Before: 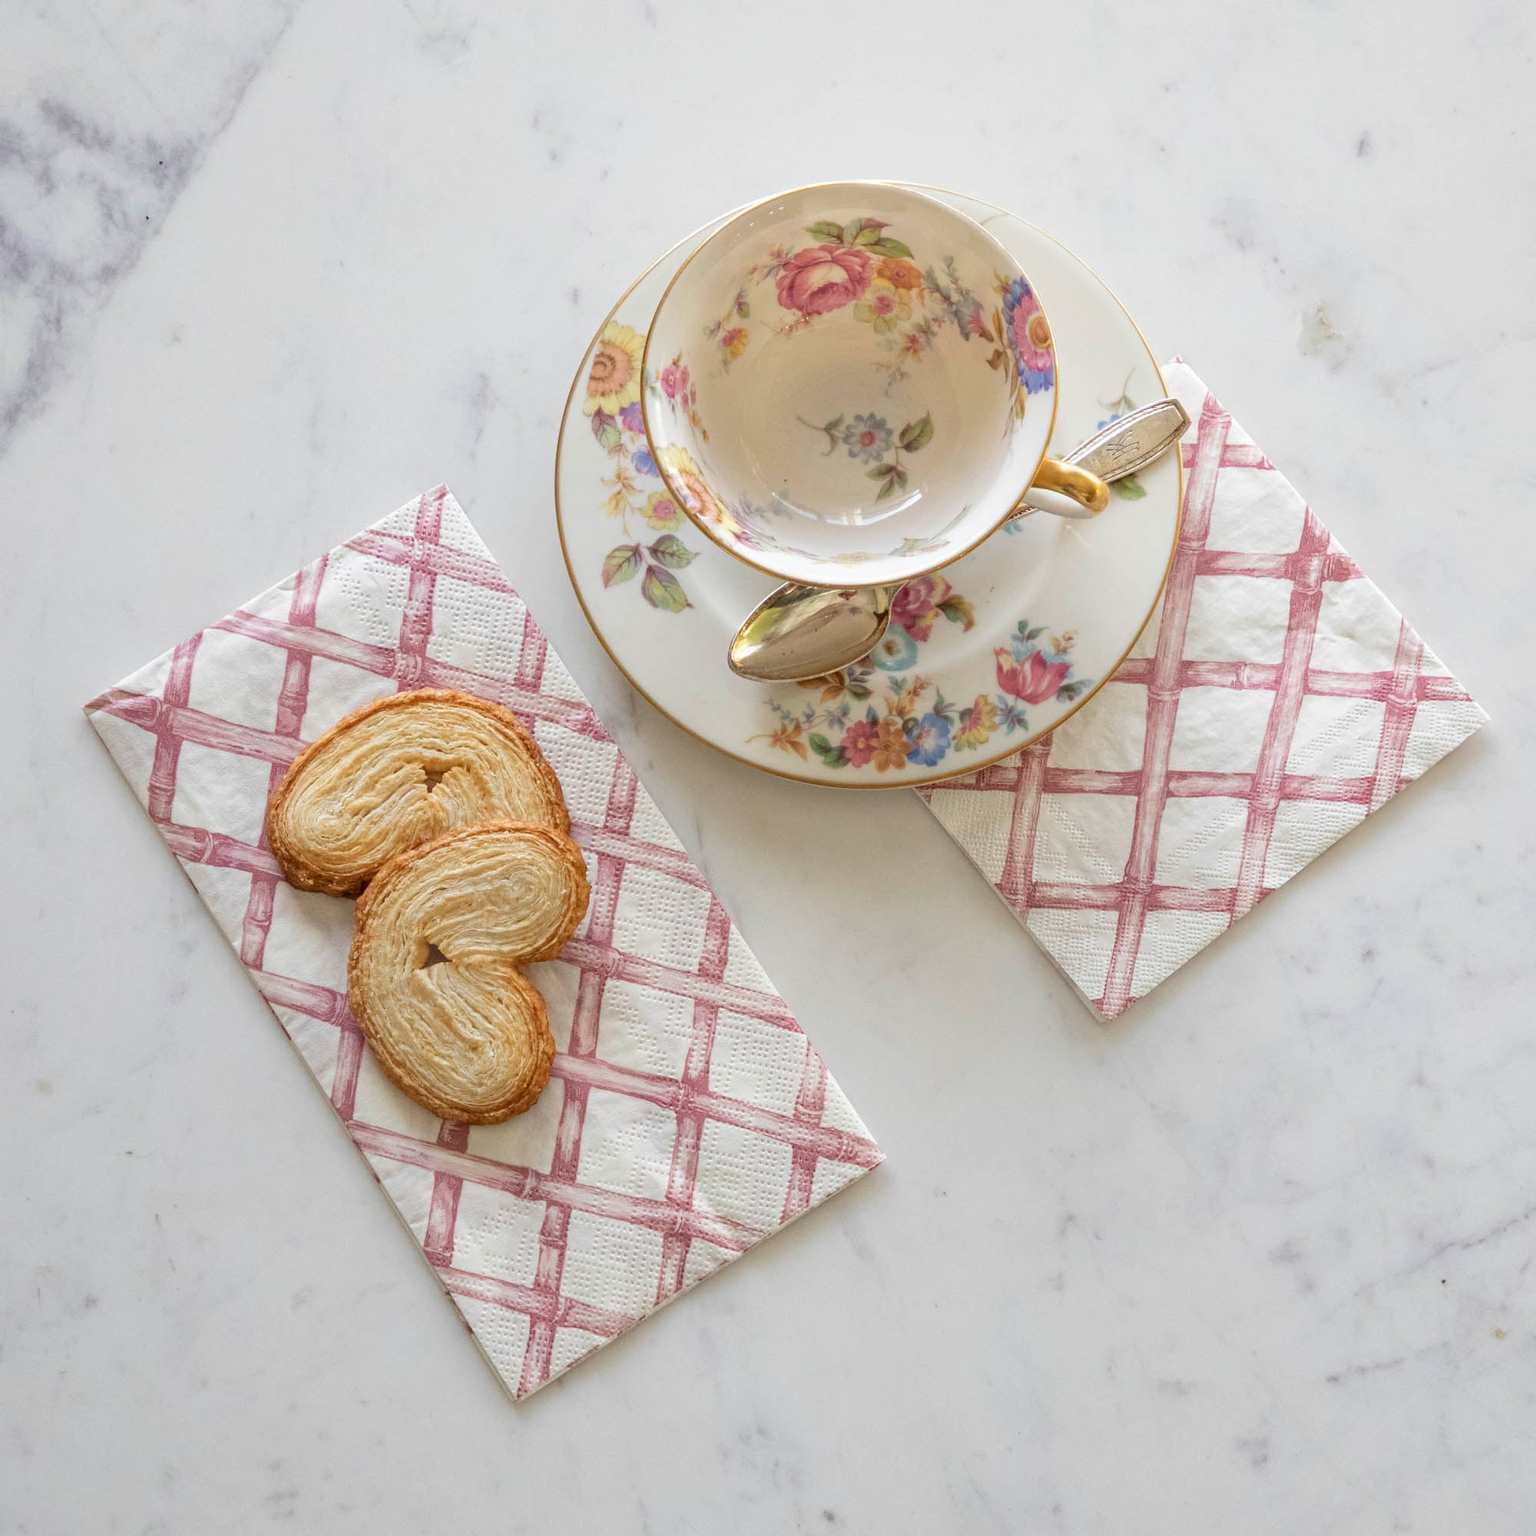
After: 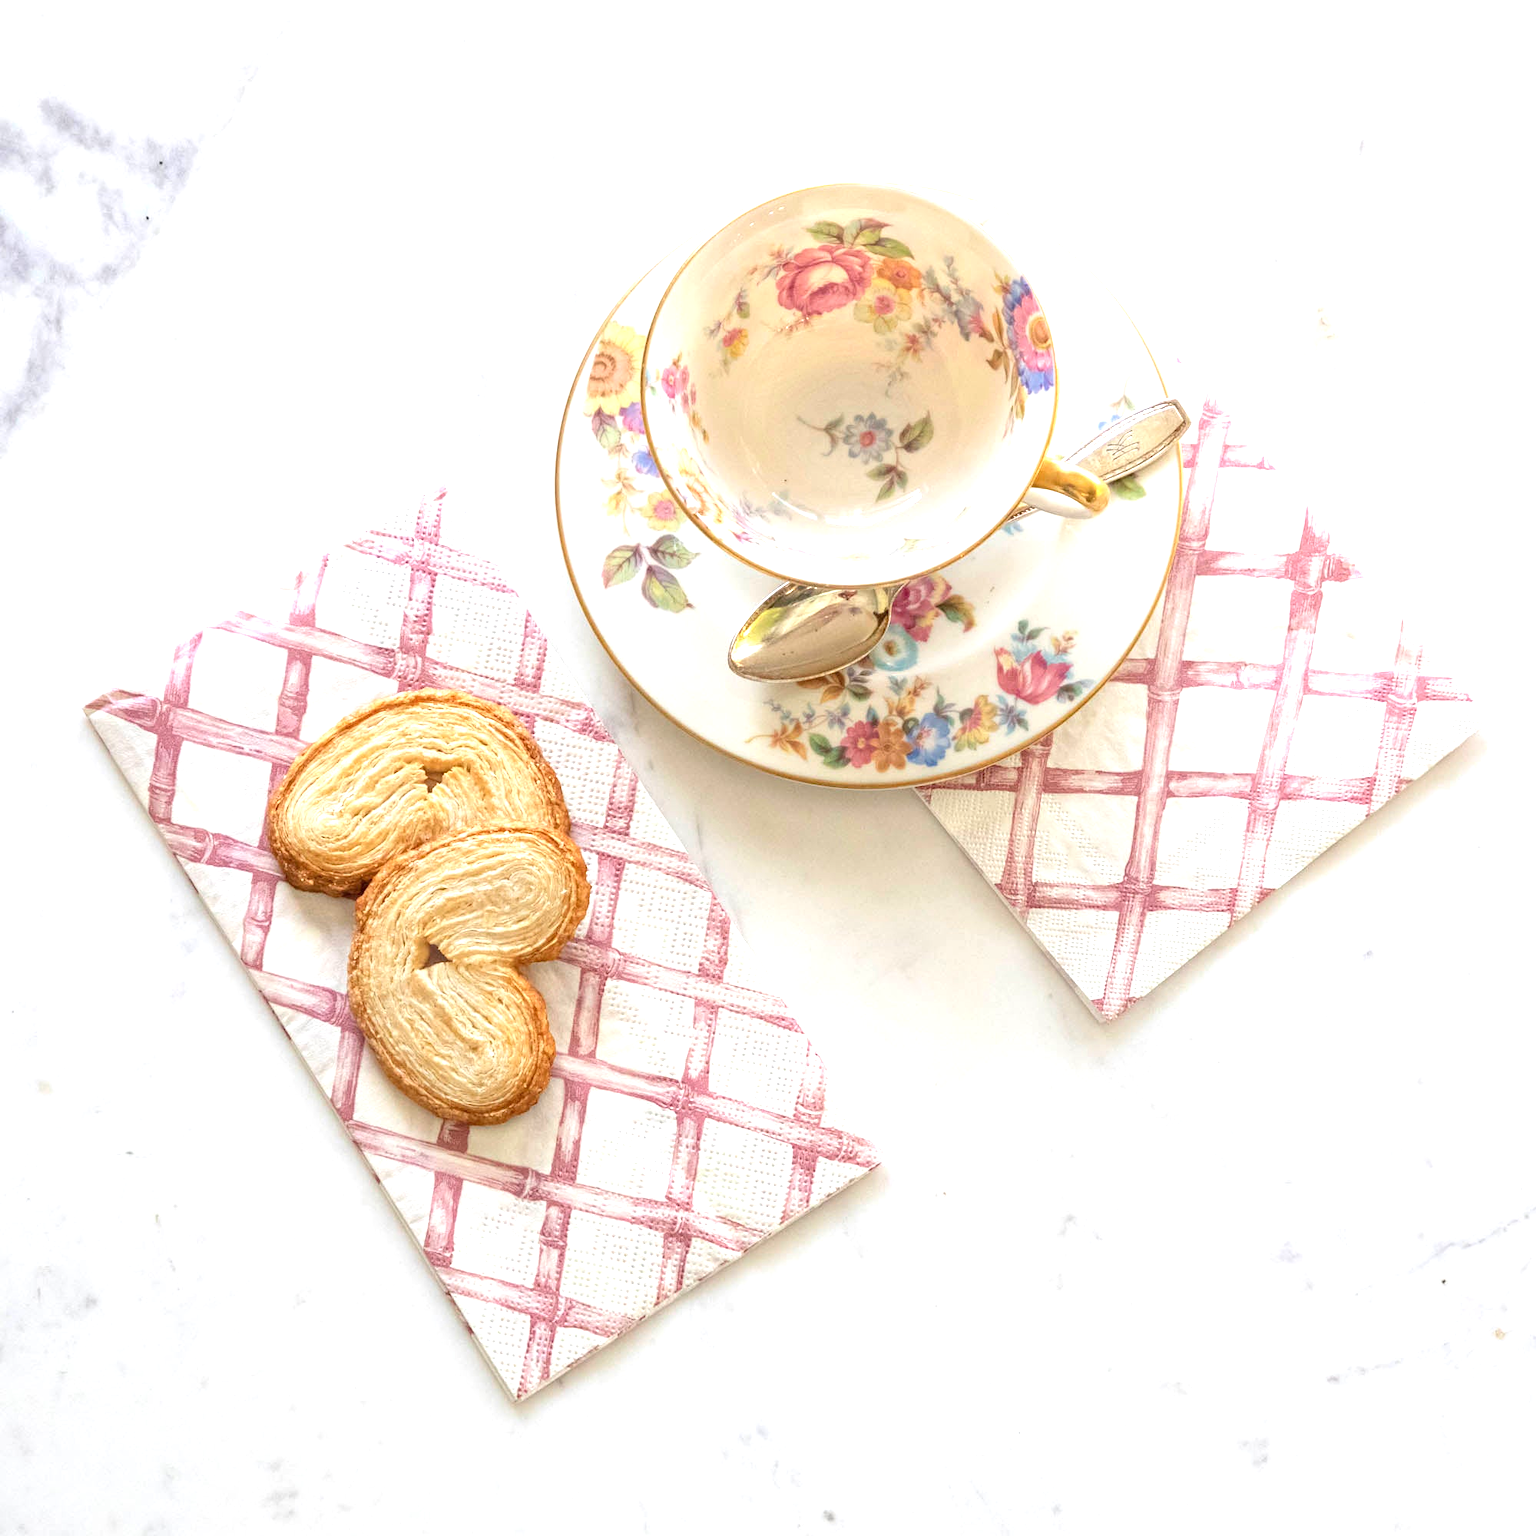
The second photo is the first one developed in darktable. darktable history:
exposure: black level correction 0, exposure 0.947 EV, compensate exposure bias true, compensate highlight preservation false
